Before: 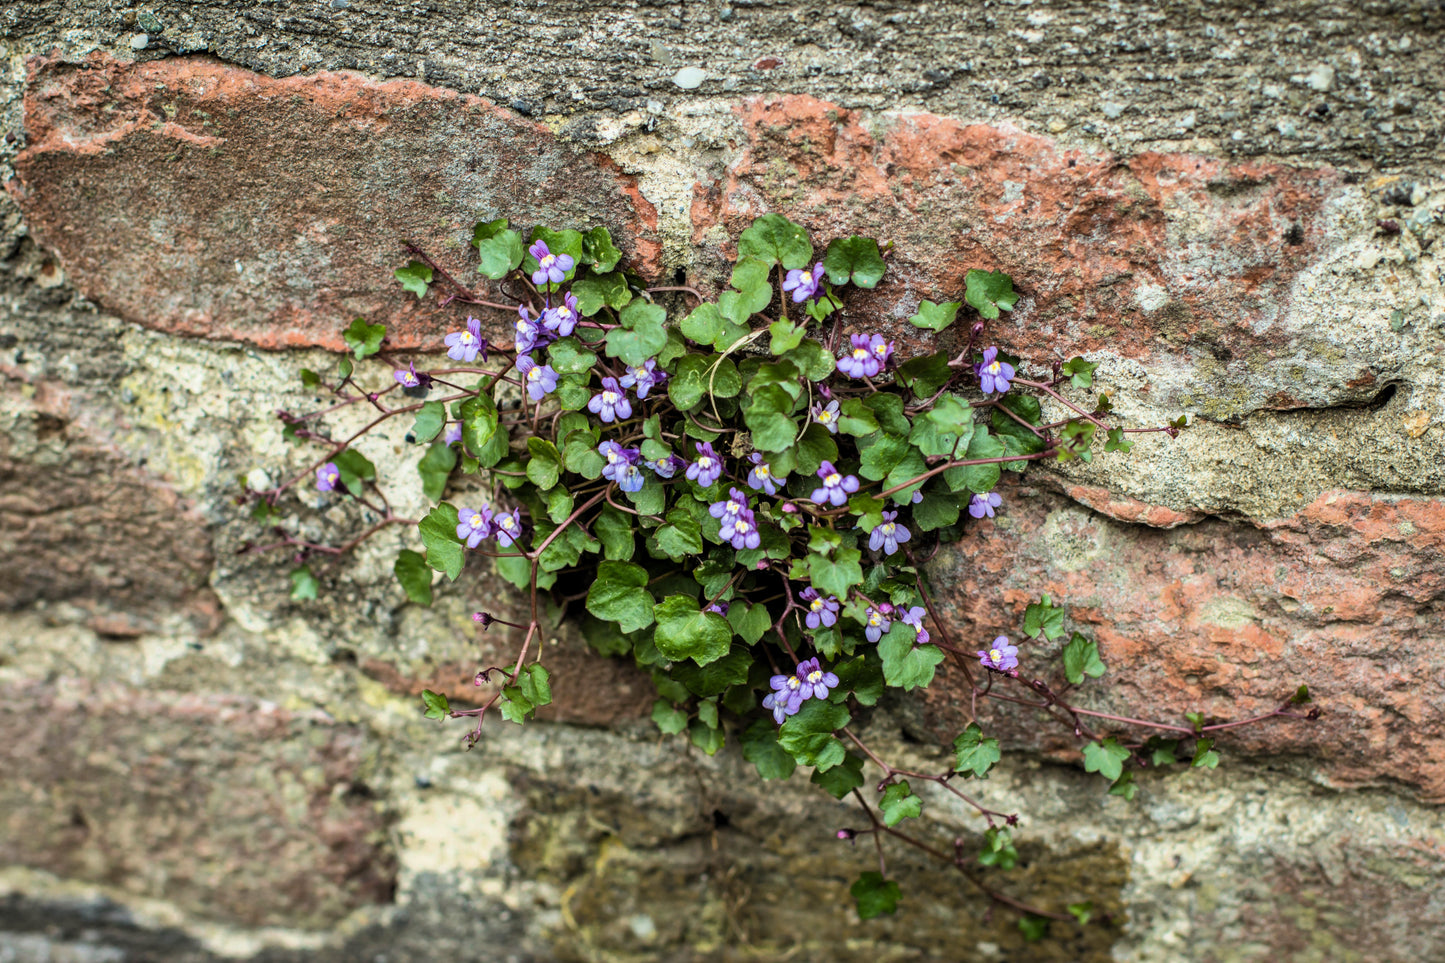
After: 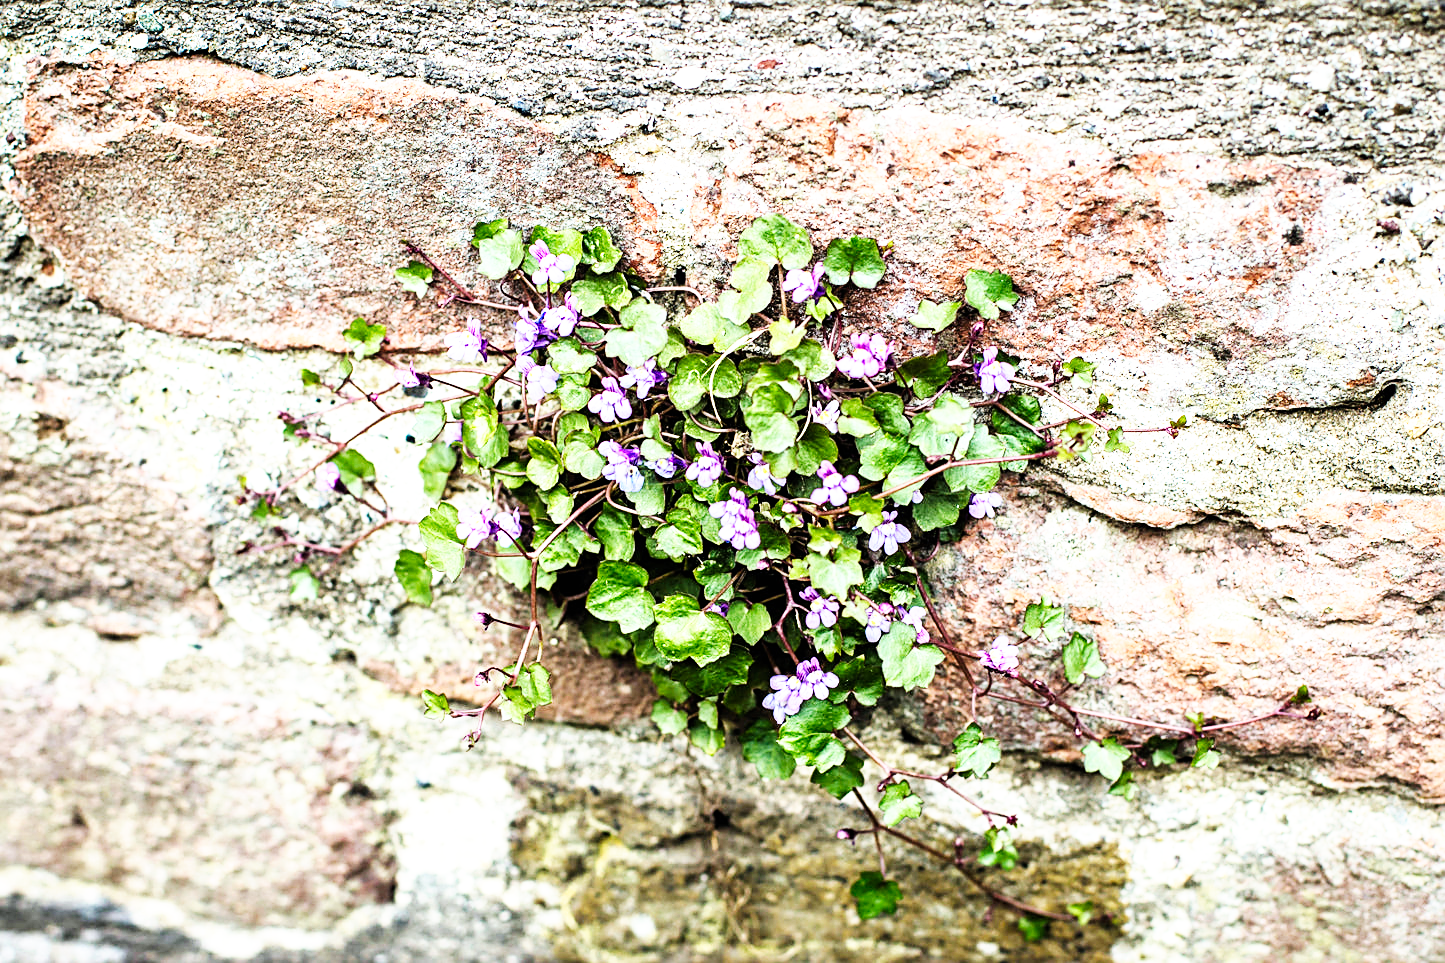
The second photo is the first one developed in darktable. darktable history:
color calibration: illuminant as shot in camera, x 0.358, y 0.373, temperature 4628.91 K
exposure: exposure 0.604 EV, compensate highlight preservation false
base curve: curves: ch0 [(0, 0) (0.007, 0.004) (0.027, 0.03) (0.046, 0.07) (0.207, 0.54) (0.442, 0.872) (0.673, 0.972) (1, 1)], preserve colors none
sharpen: on, module defaults
